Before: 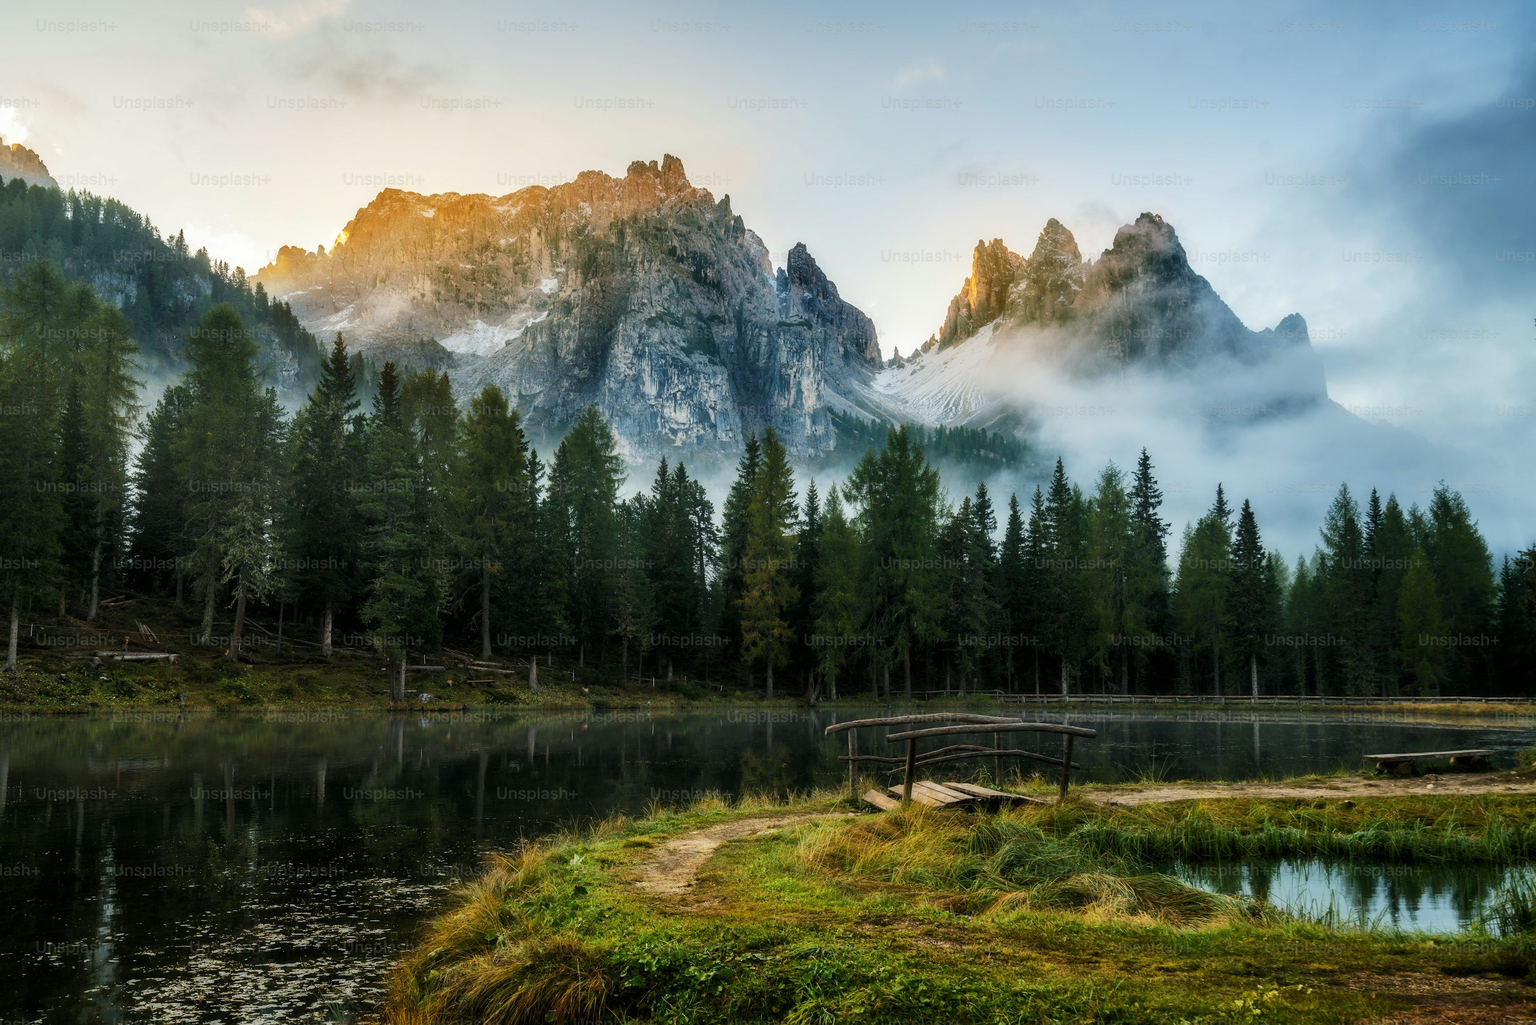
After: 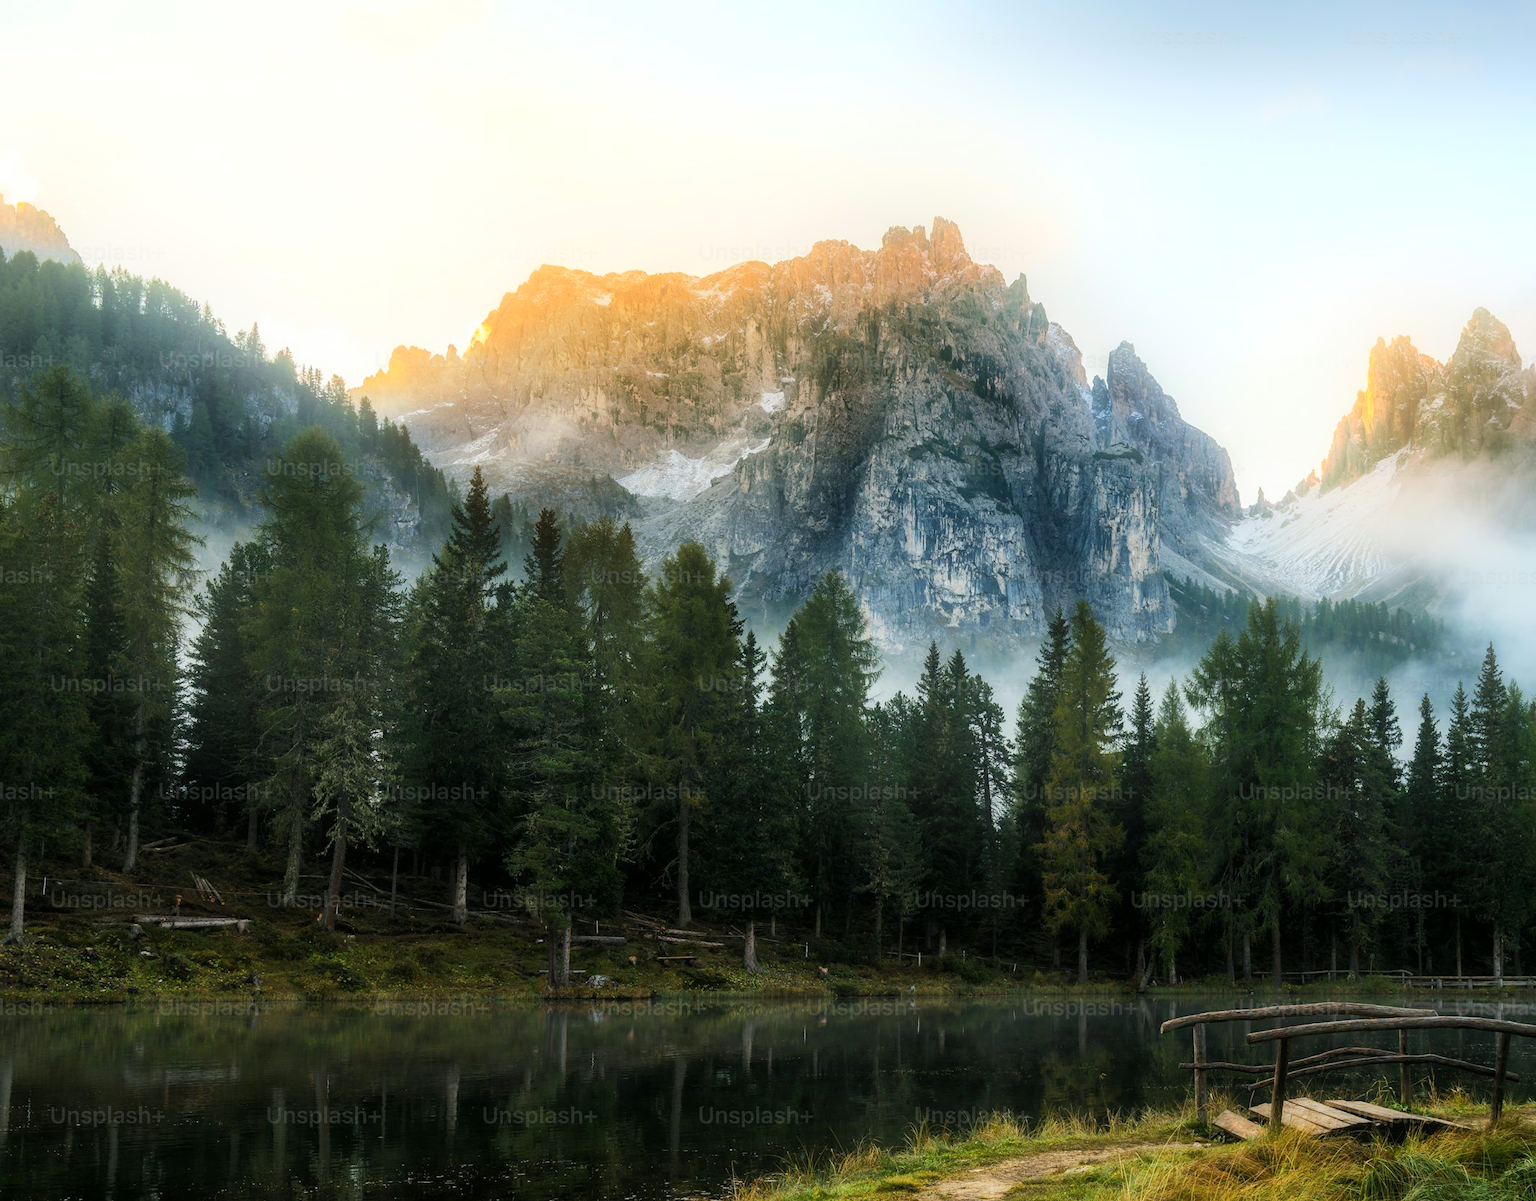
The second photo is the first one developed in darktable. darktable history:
bloom: on, module defaults
crop: right 28.885%, bottom 16.626%
